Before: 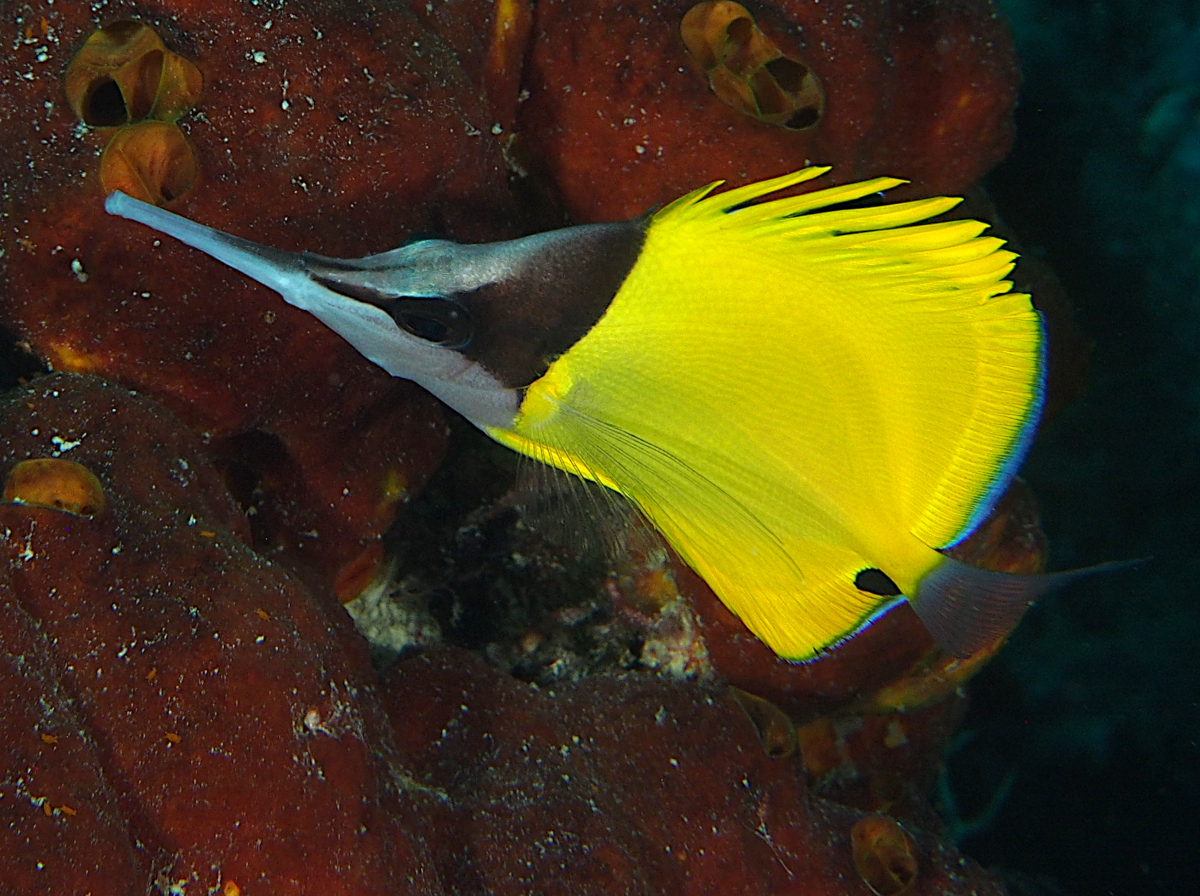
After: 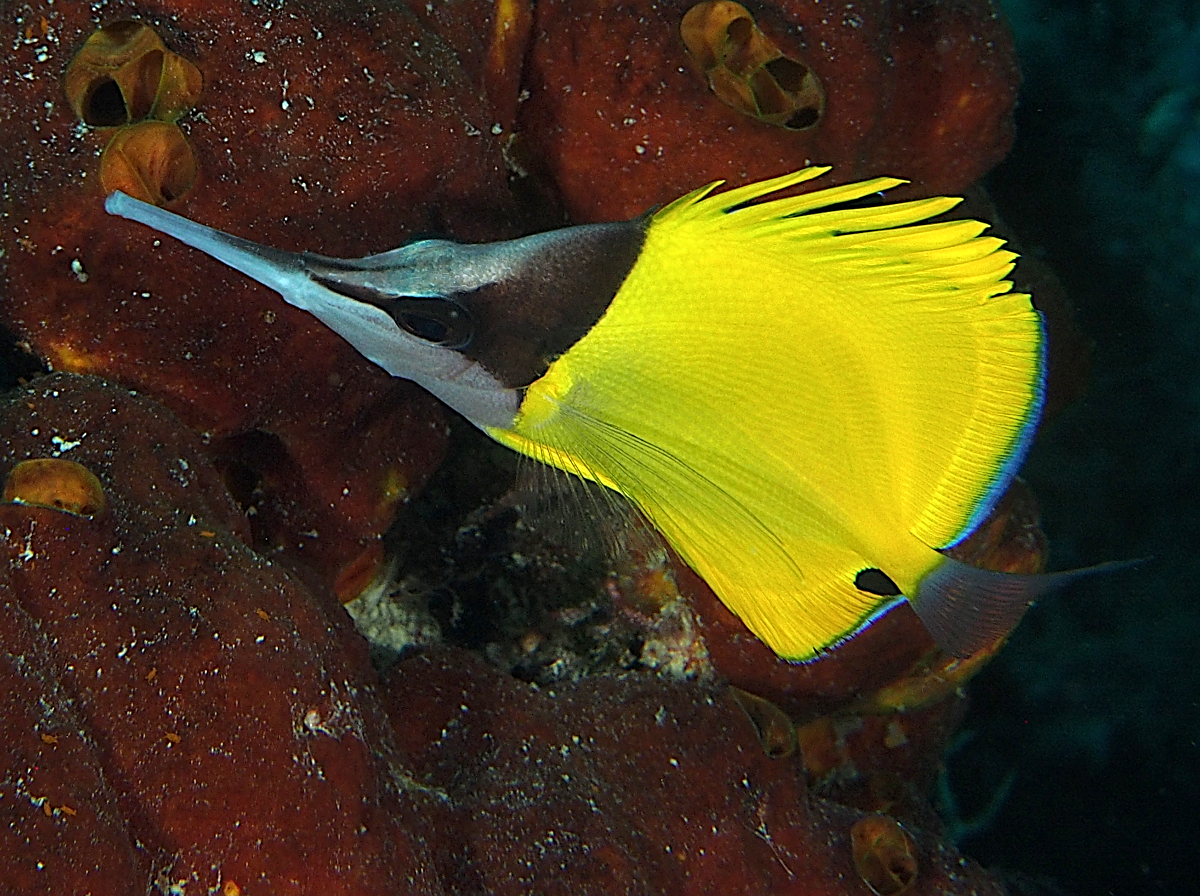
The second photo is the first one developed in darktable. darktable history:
local contrast: highlights 106%, shadows 98%, detail 119%, midtone range 0.2
sharpen: on, module defaults
